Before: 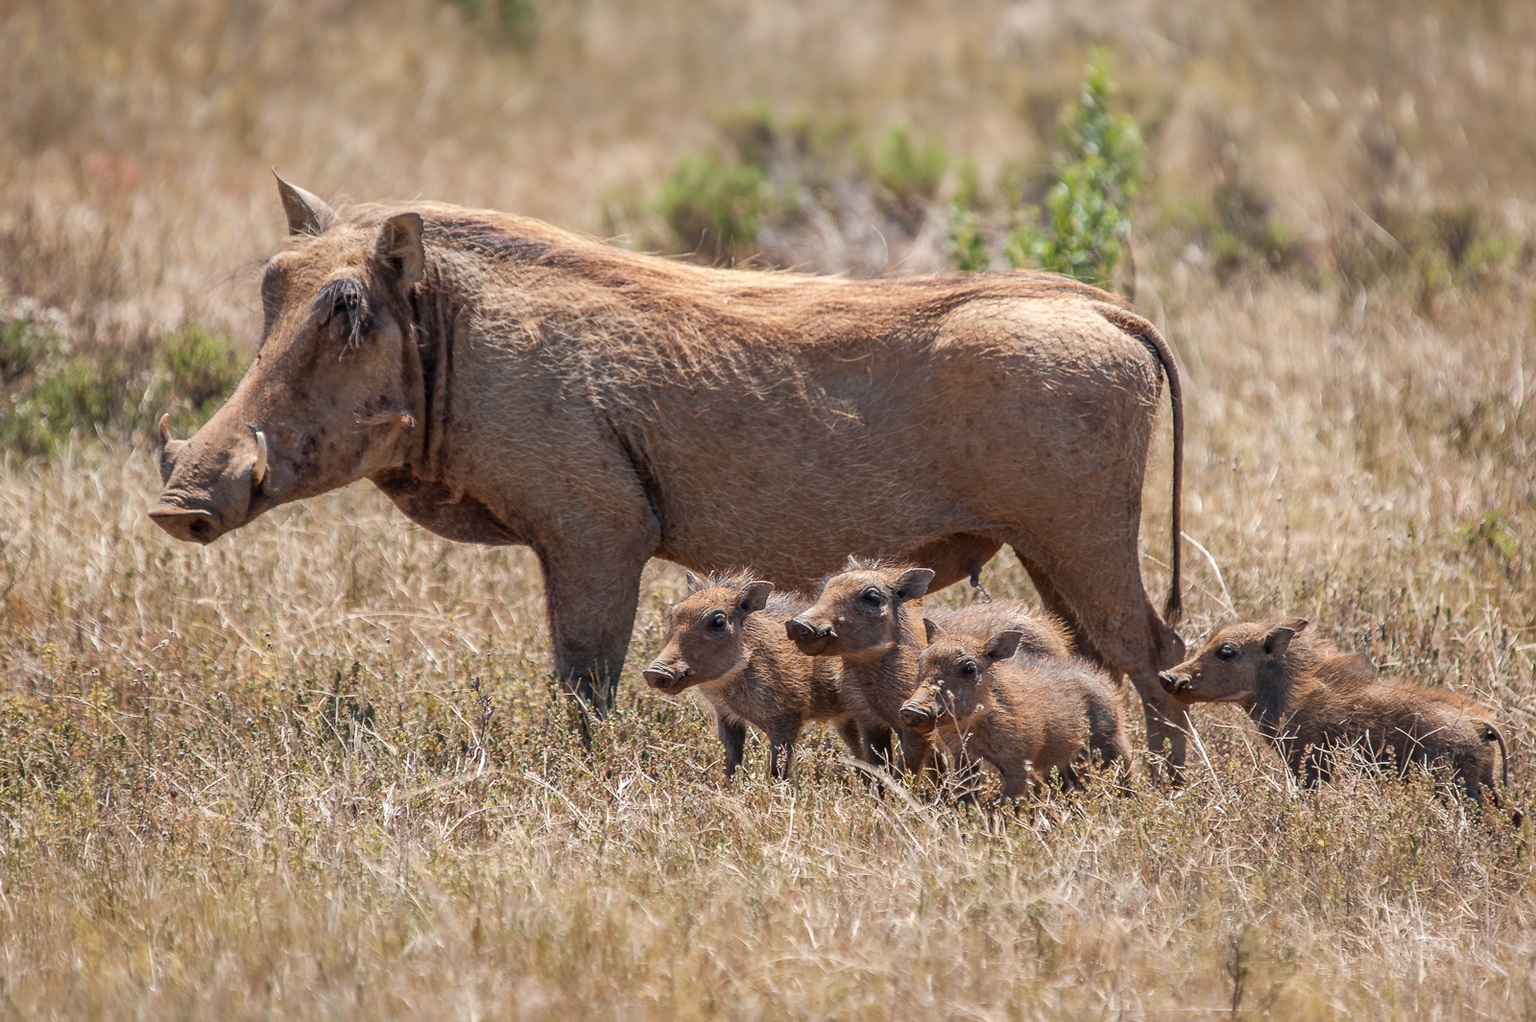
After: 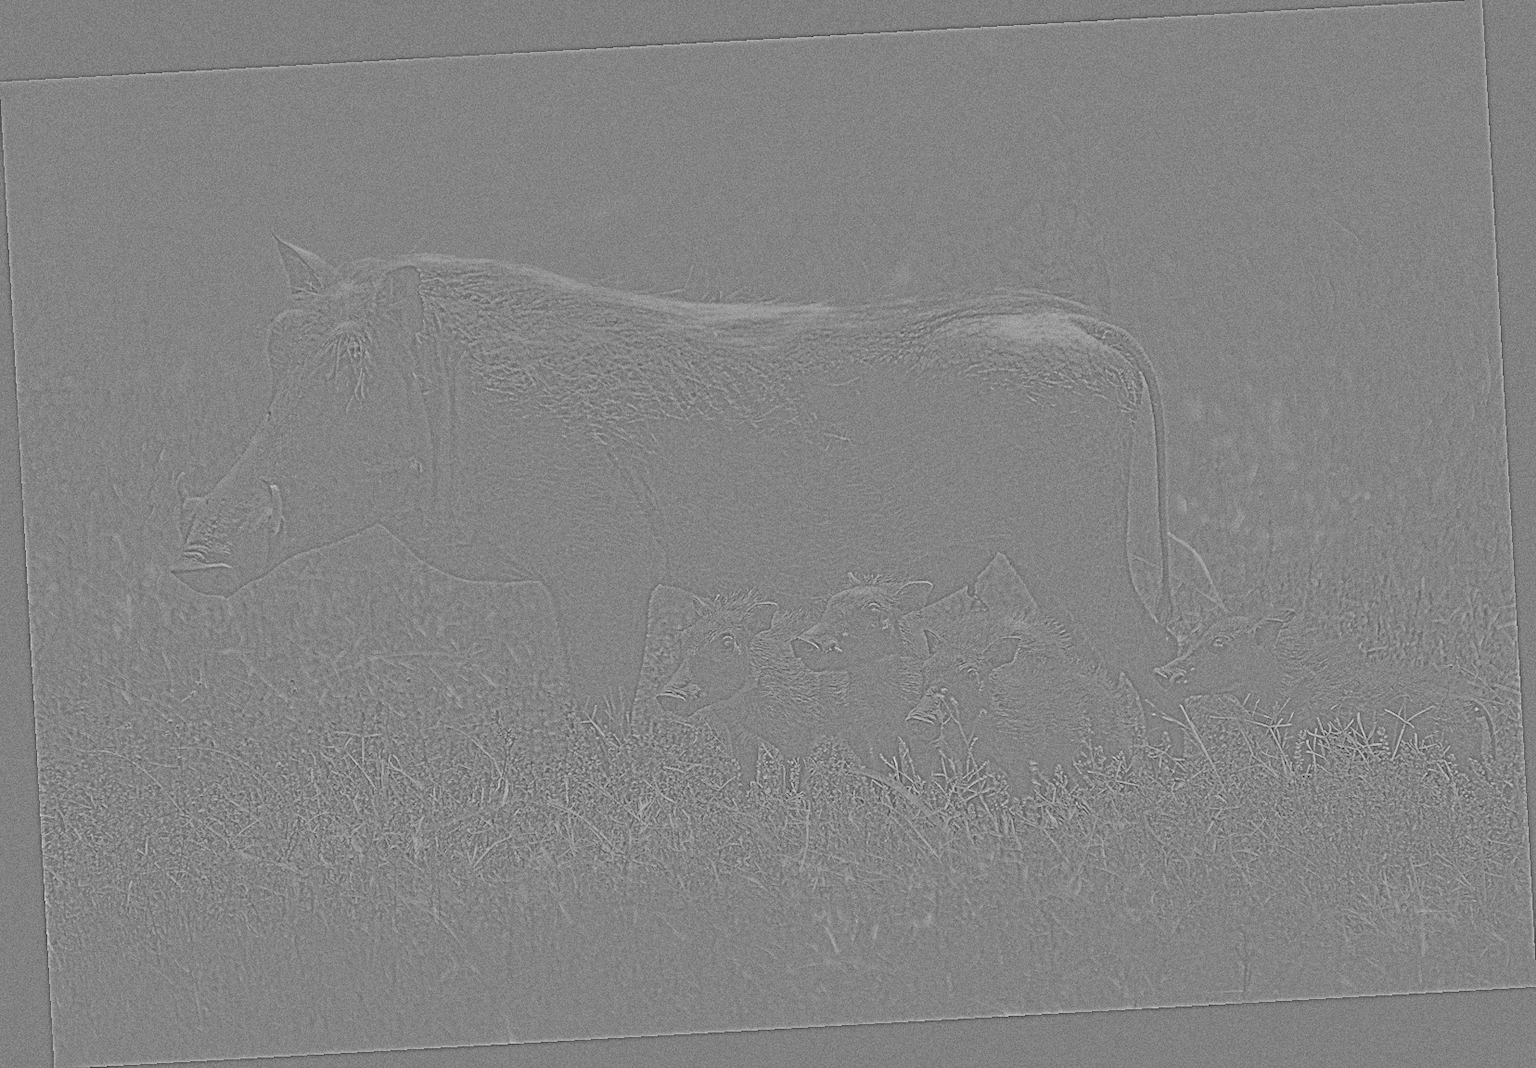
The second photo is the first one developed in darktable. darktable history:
tone curve: curves: ch0 [(0, 0.028) (0.138, 0.156) (0.468, 0.516) (0.754, 0.823) (1, 1)], color space Lab, linked channels, preserve colors none
highpass: sharpness 9.84%, contrast boost 9.94%
rotate and perspective: rotation -3.18°, automatic cropping off
grain: coarseness 8.68 ISO, strength 31.94%
tone equalizer: on, module defaults
exposure: black level correction 0.001, exposure 1 EV, compensate highlight preservation false
